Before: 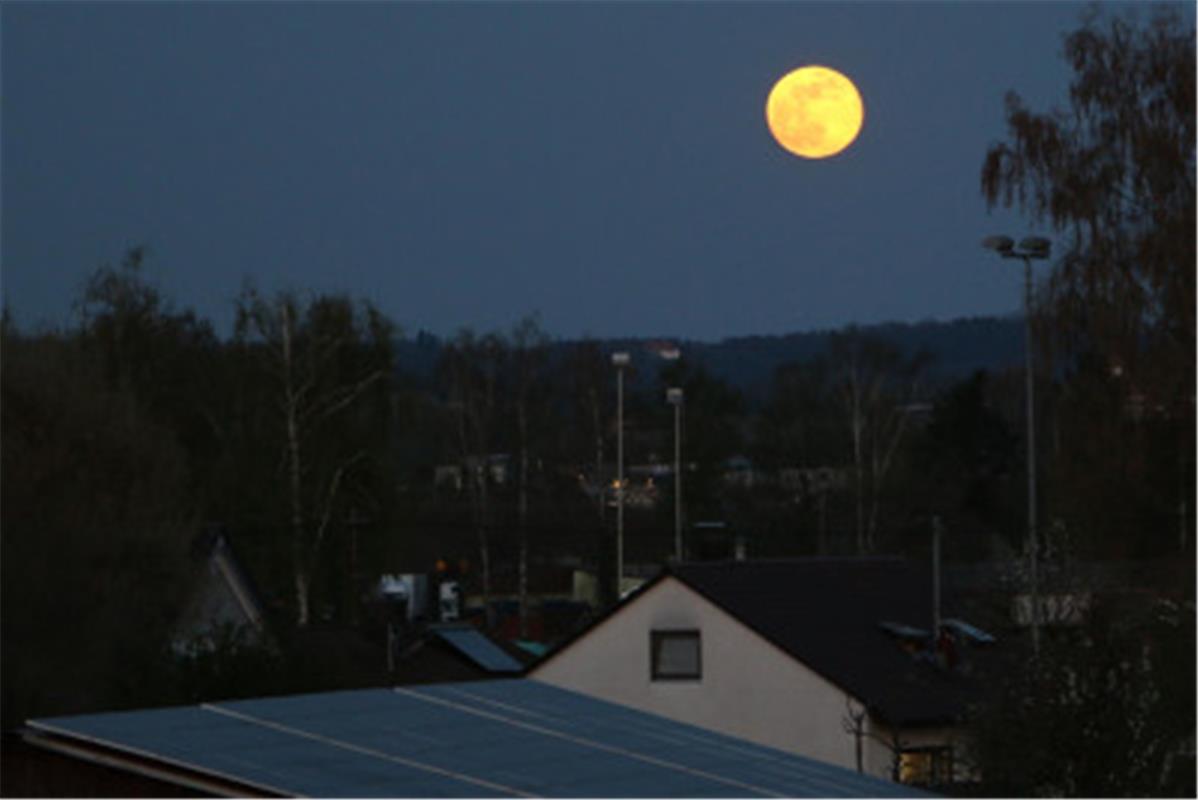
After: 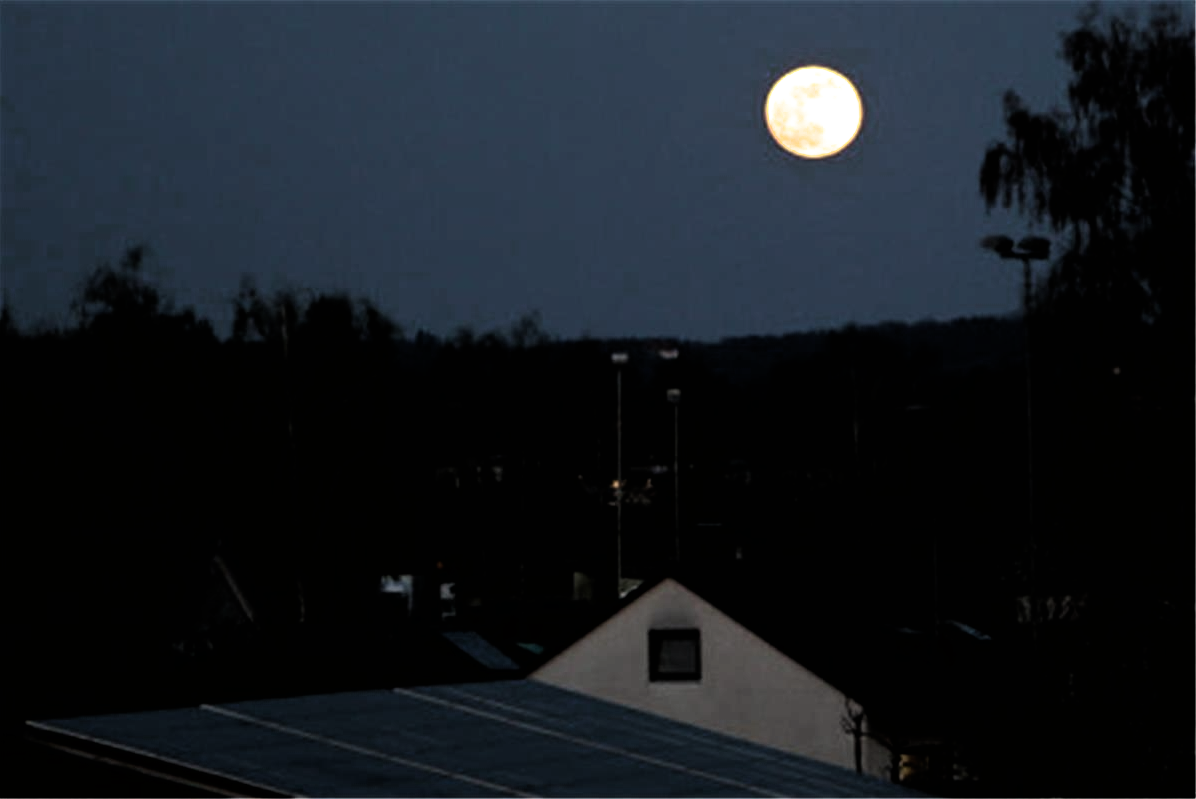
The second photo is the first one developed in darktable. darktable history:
crop and rotate: left 0.126%
filmic rgb: black relative exposure -8.2 EV, white relative exposure 2.2 EV, threshold 3 EV, hardness 7.11, latitude 85.74%, contrast 1.696, highlights saturation mix -4%, shadows ↔ highlights balance -2.69%, color science v5 (2021), contrast in shadows safe, contrast in highlights safe, enable highlight reconstruction true
